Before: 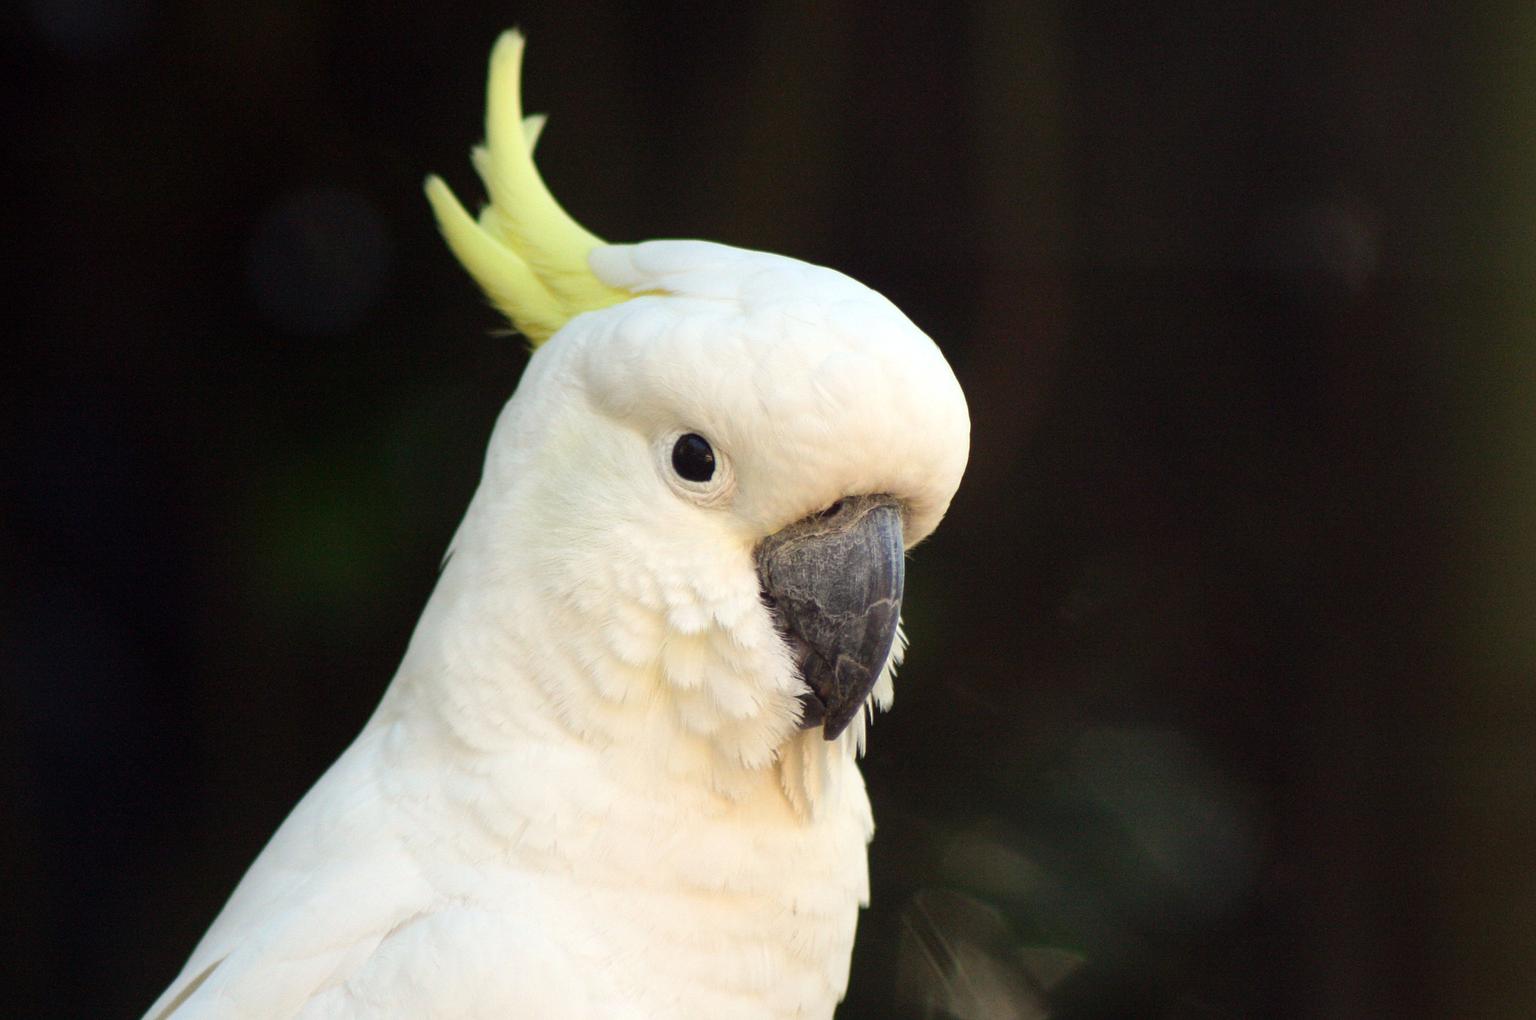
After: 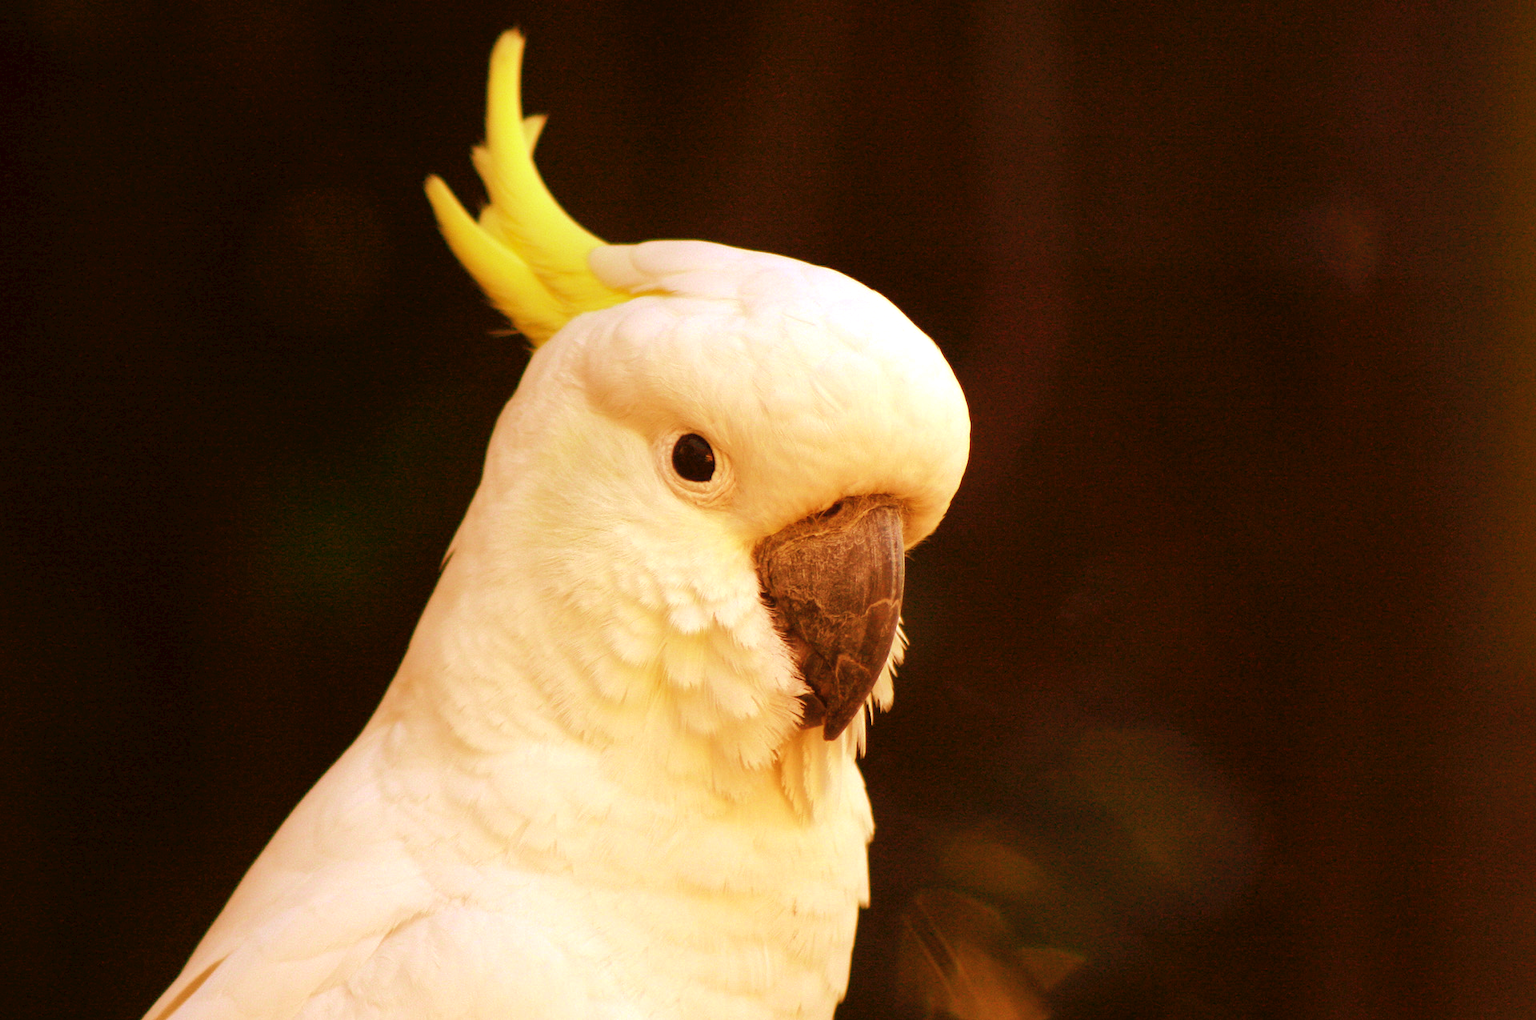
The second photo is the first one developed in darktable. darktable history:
tone curve: curves: ch0 [(0, 0) (0.003, 0.032) (0.011, 0.034) (0.025, 0.039) (0.044, 0.055) (0.069, 0.078) (0.1, 0.111) (0.136, 0.147) (0.177, 0.191) (0.224, 0.238) (0.277, 0.291) (0.335, 0.35) (0.399, 0.41) (0.468, 0.48) (0.543, 0.547) (0.623, 0.621) (0.709, 0.699) (0.801, 0.789) (0.898, 0.884) (1, 1)], preserve colors none
color look up table: target L [100.5, 99.48, 98.47, 93.86, 89.52, 87.47, 80.82, 75.18, 69.73, 69.01, 61.72, 64.22, 46.21, 41.11, 17.66, 67.91, 64.1, 66.6, 56.67, 52, 52.85, 42.12, 30.06, 33.43, 18.23, 96.7, 80, 73.84, 63.64, 67.62, 66.45, 61.46, 55.23, 43.33, 50.1, 43.34, 34.12, 38.89, 18.98, 11.88, 27.97, 0.079, 96.95, 84.33, 66.95, 54.85, 55.81, 23.72, 0.662], target a [-23, -23.46, -19.77, -24.22, -55.33, -31, 6.615, -67.2, -6.322, 19, -63.93, 0.017, -9.857, -44.05, -24.68, 41.51, 51.1, 37.23, 76.56, 80.79, 64.71, 64.84, 39.21, 52.31, 25.54, 17.03, 36.11, 40.7, 63.12, 61.23, 36.97, 89.9, 75.84, 22.3, 33.27, 70.94, 37.13, 65.24, -9.214, 17.94, 51.16, 1.01, -30.31, -7.689, 12.16, -47.69, 4.575, -20.69, -1.059], target b [92.59, 100.46, 32.47, 67.23, 84.77, 86.96, 42.22, 45.2, 51.95, 66.18, 62.96, 69.29, 46.78, 44.56, 25.24, 52.71, 70.18, 75.04, 63.41, 68.19, 60.79, 56.83, 41.52, 45.33, 26.67, -8.666, -11.58, -35.67, 1.273, -31.89, 23.12, -53.32, -63.81, -83.14, 46.01, 47.85, 25.58, -2.838, -17.07, -44.52, 38.58, -8.197, 11.17, -17.95, 24.75, 19.62, -33.9, 0.783, 0.605], num patches 49
